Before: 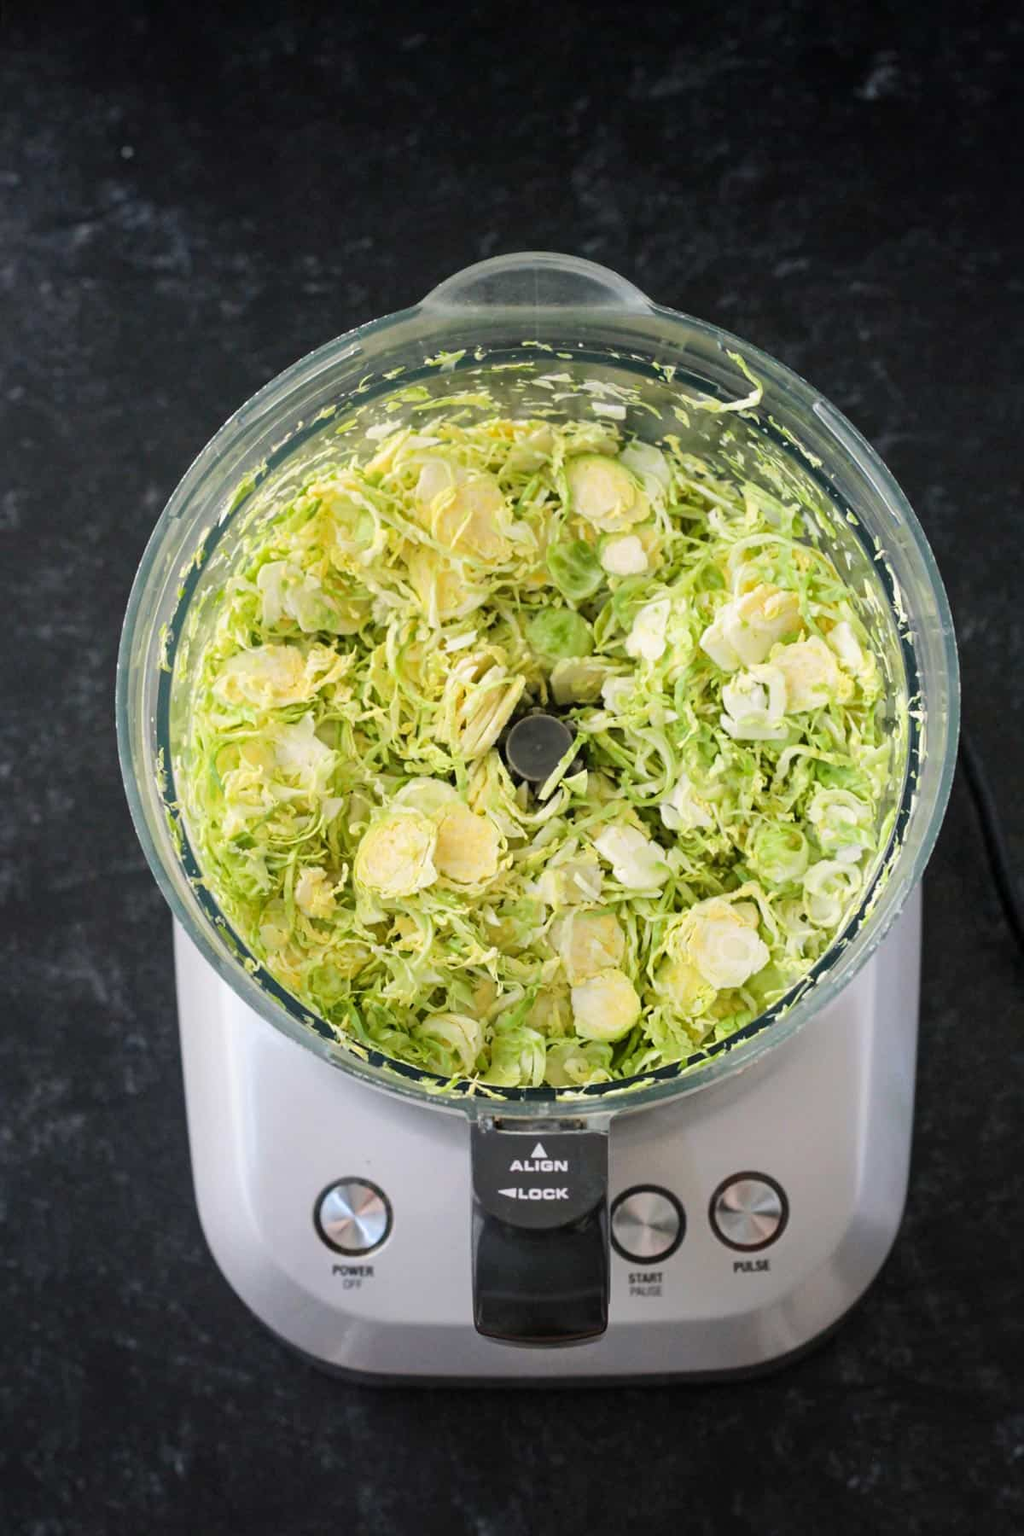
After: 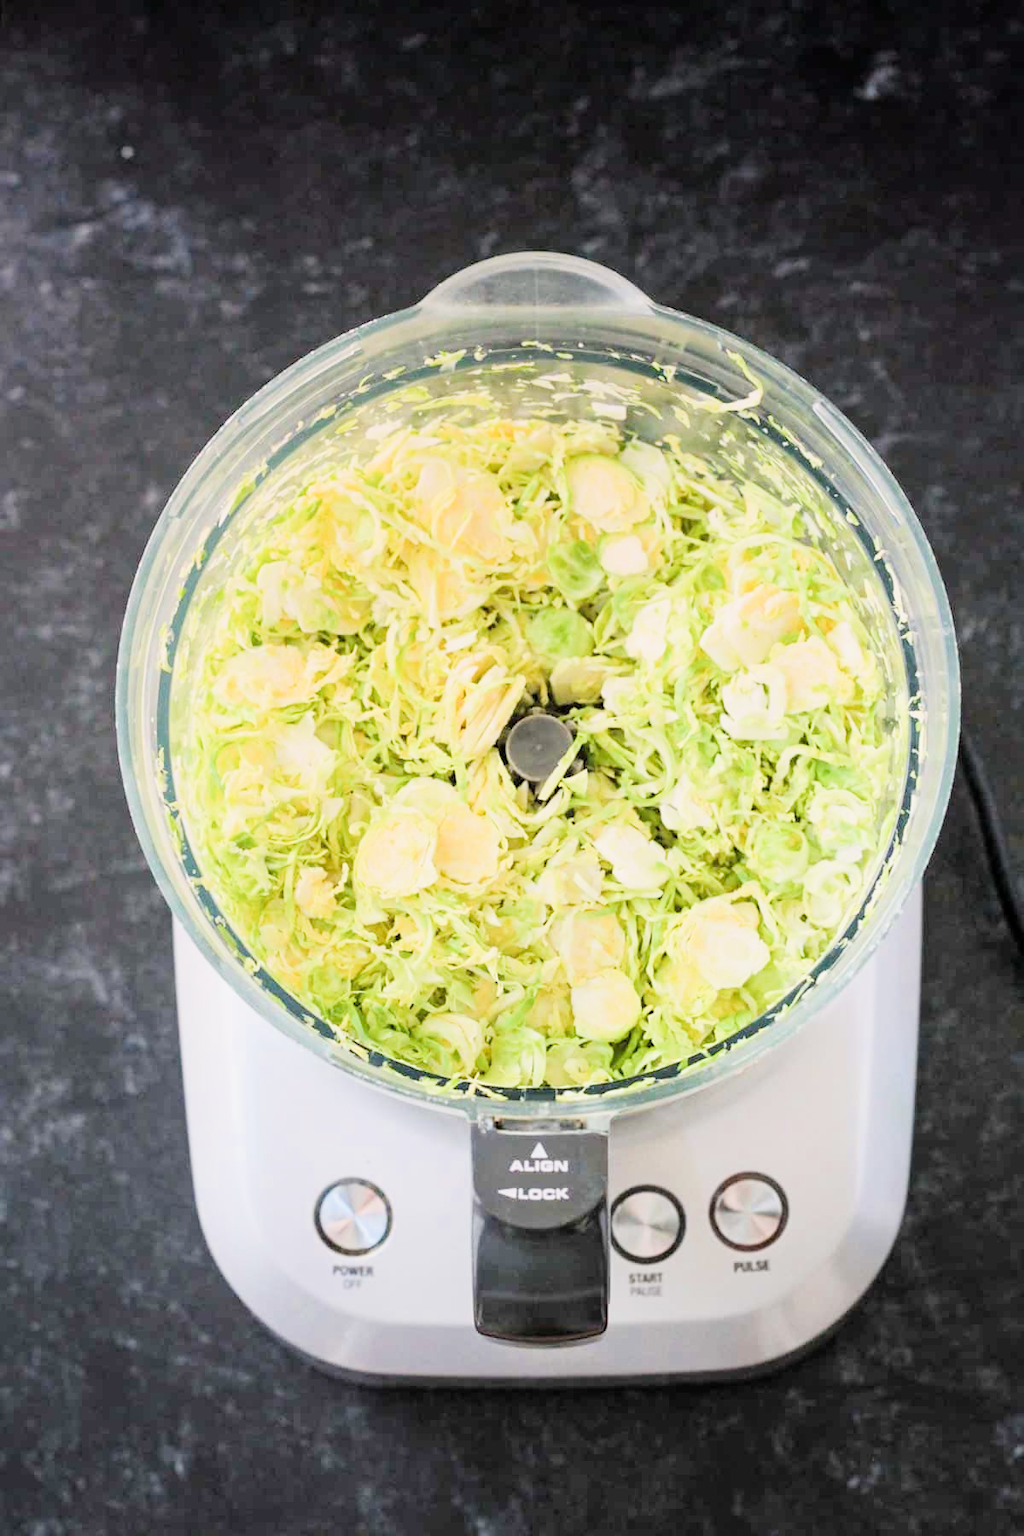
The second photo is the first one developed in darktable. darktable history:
exposure: black level correction 0, exposure 2 EV, compensate highlight preservation false
graduated density: density 0.38 EV, hardness 21%, rotation -6.11°, saturation 32%
filmic rgb: black relative exposure -6.98 EV, white relative exposure 5.63 EV, hardness 2.86
